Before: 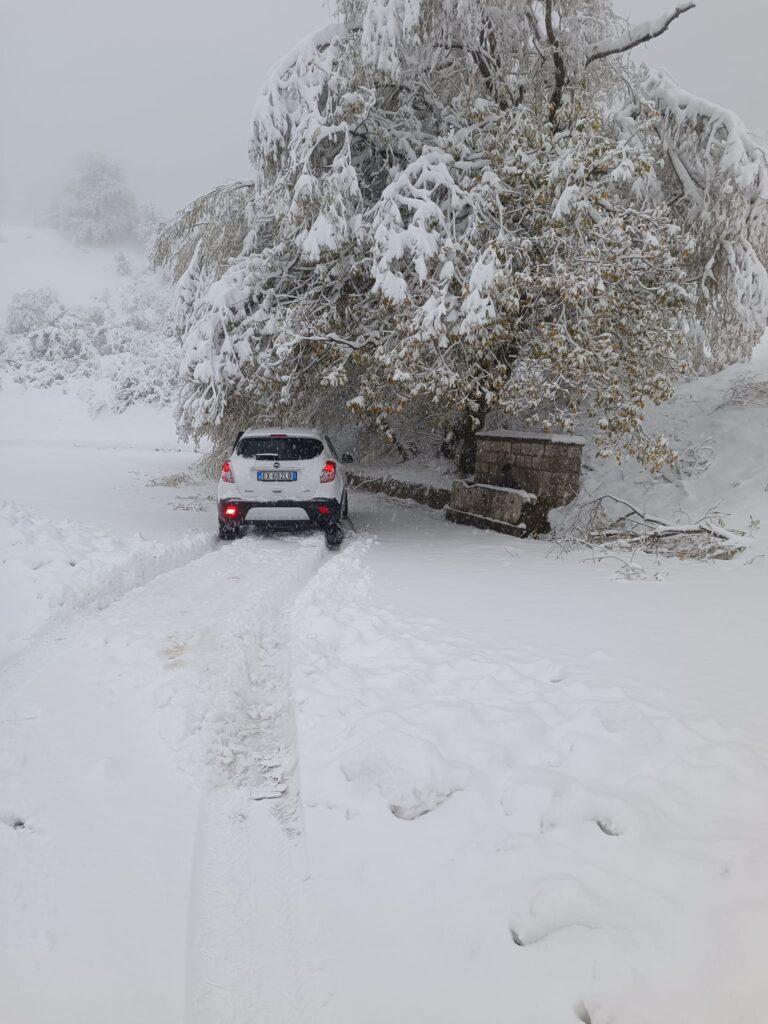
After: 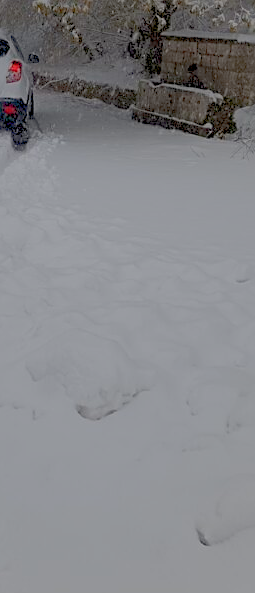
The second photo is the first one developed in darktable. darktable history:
sharpen: on, module defaults
exposure: exposure -0.344 EV, compensate highlight preservation false
color correction: highlights b* 0.037
crop: left 40.956%, top 39.076%, right 25.816%, bottom 2.921%
shadows and highlights: on, module defaults
local contrast: mode bilateral grid, contrast 14, coarseness 37, detail 105%, midtone range 0.2
color balance rgb: global offset › luminance -0.847%, perceptual saturation grading › global saturation 0.318%, contrast -29.356%
